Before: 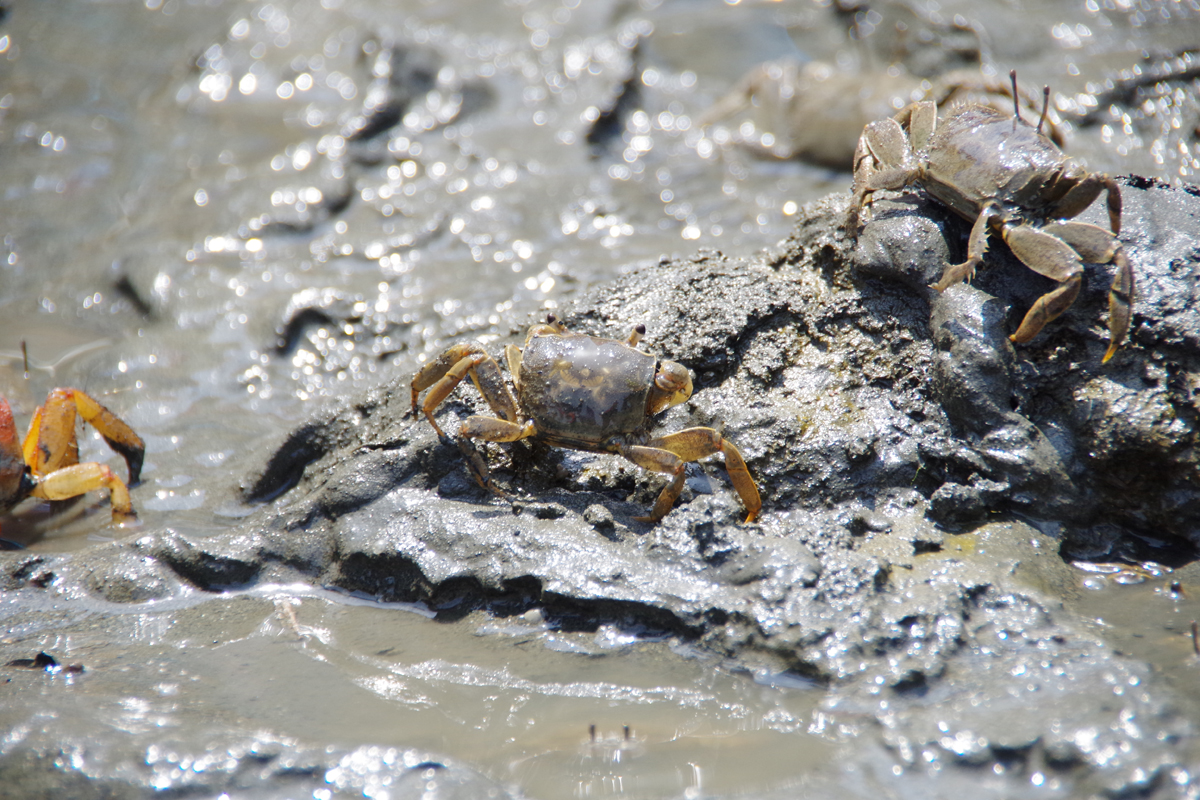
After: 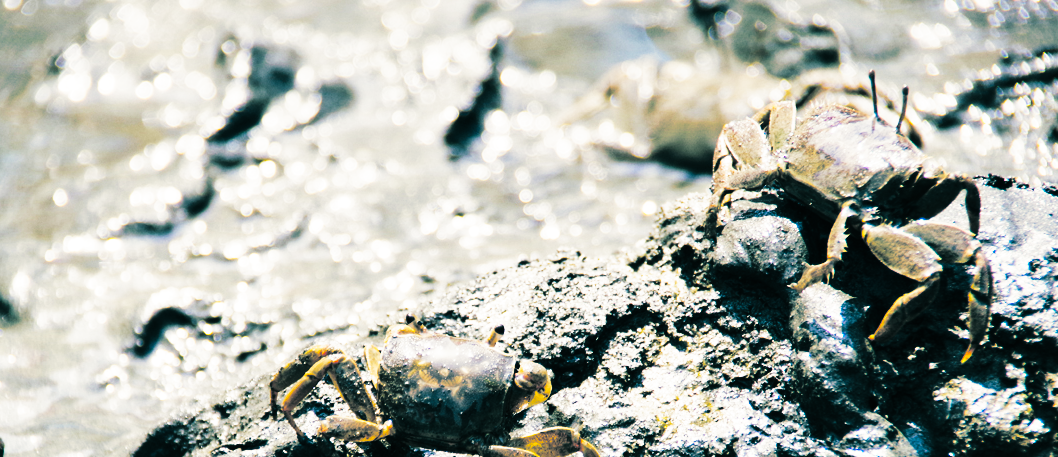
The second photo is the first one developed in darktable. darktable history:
crop and rotate: left 11.812%, bottom 42.776%
tone curve: curves: ch0 [(0, 0) (0.003, 0.004) (0.011, 0.006) (0.025, 0.008) (0.044, 0.012) (0.069, 0.017) (0.1, 0.021) (0.136, 0.029) (0.177, 0.043) (0.224, 0.062) (0.277, 0.108) (0.335, 0.166) (0.399, 0.301) (0.468, 0.467) (0.543, 0.64) (0.623, 0.803) (0.709, 0.908) (0.801, 0.969) (0.898, 0.988) (1, 1)], preserve colors none
split-toning: shadows › hue 186.43°, highlights › hue 49.29°, compress 30.29%
shadows and highlights: shadows 75, highlights -25, soften with gaussian
